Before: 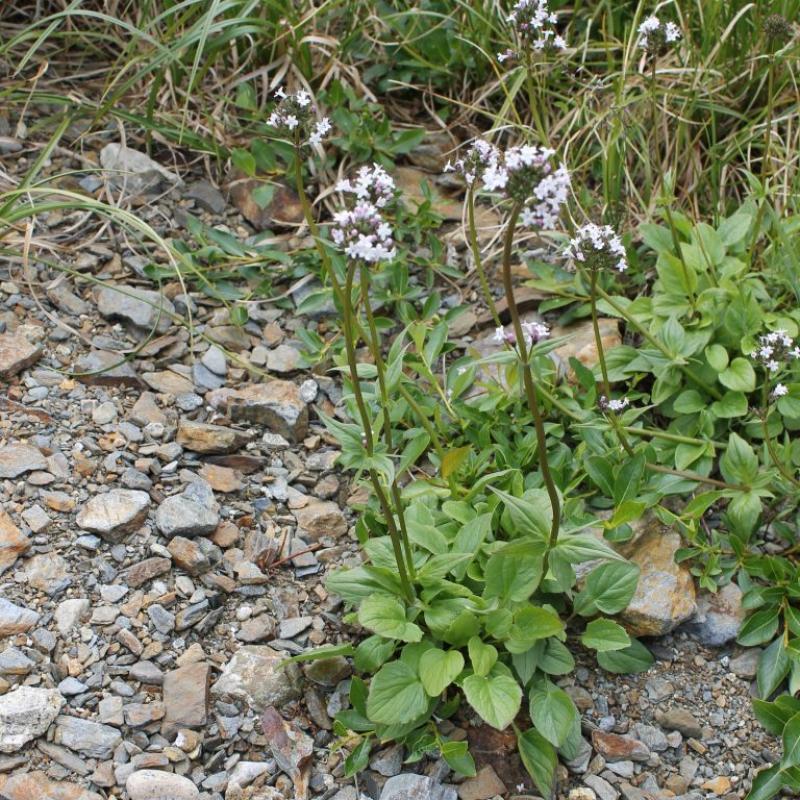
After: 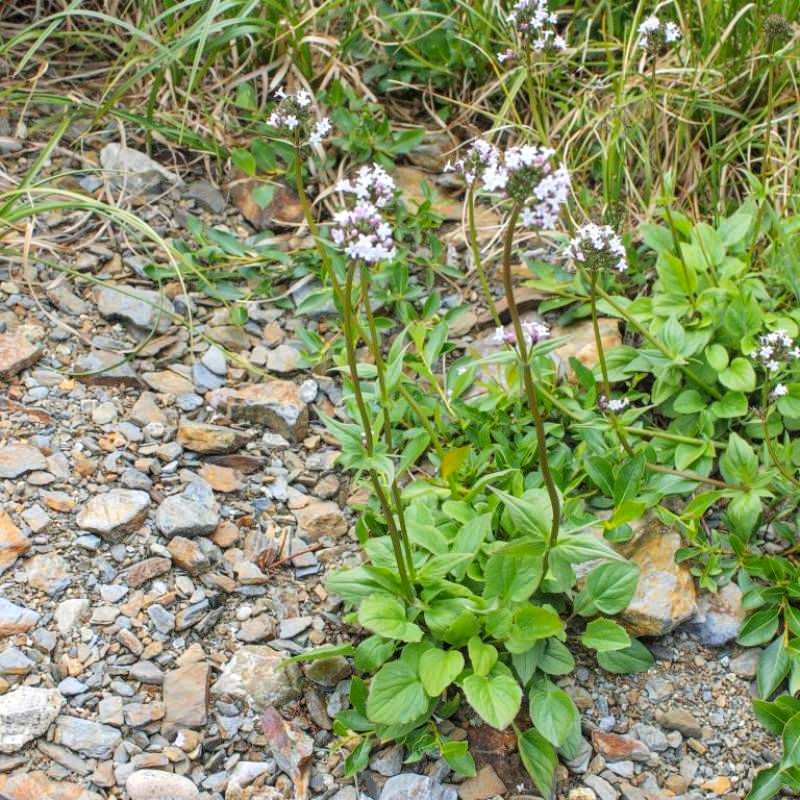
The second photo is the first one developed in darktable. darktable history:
local contrast: on, module defaults
contrast brightness saturation: contrast 0.069, brightness 0.179, saturation 0.404
